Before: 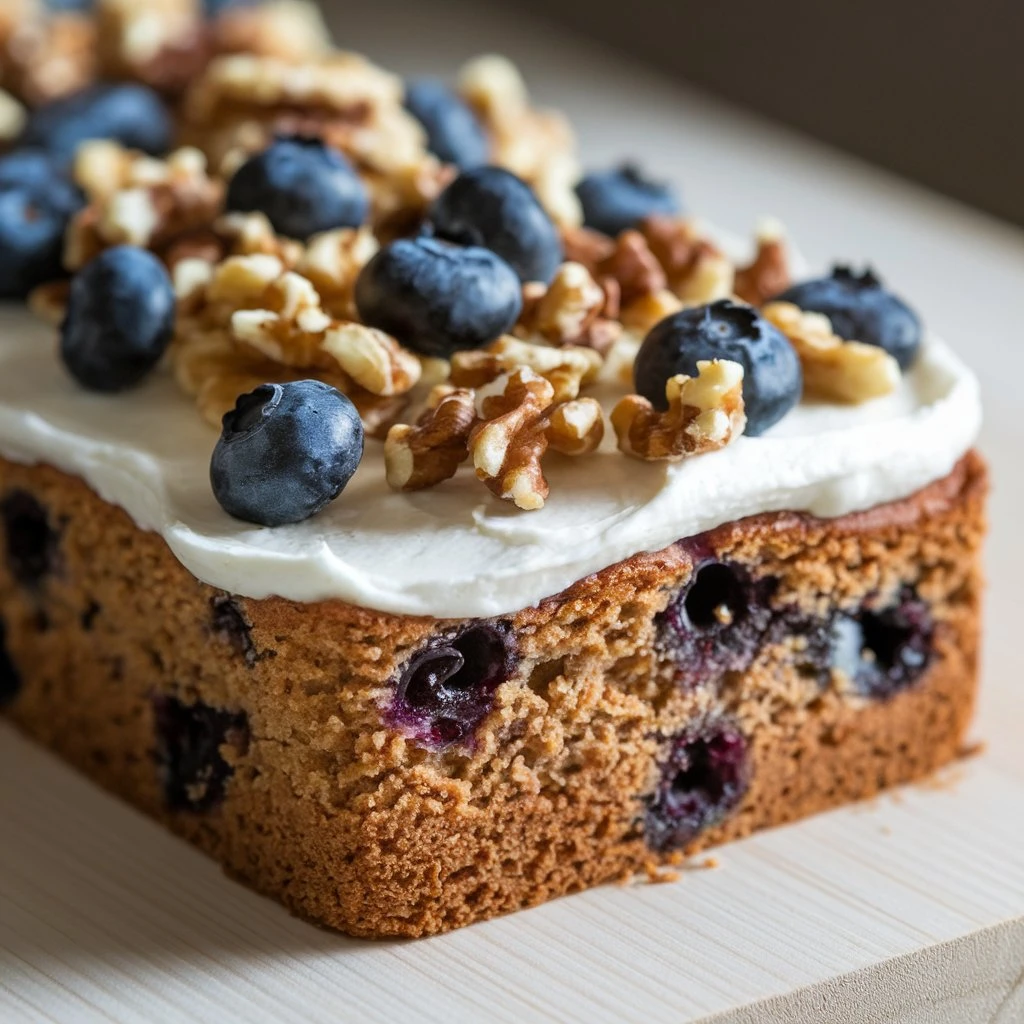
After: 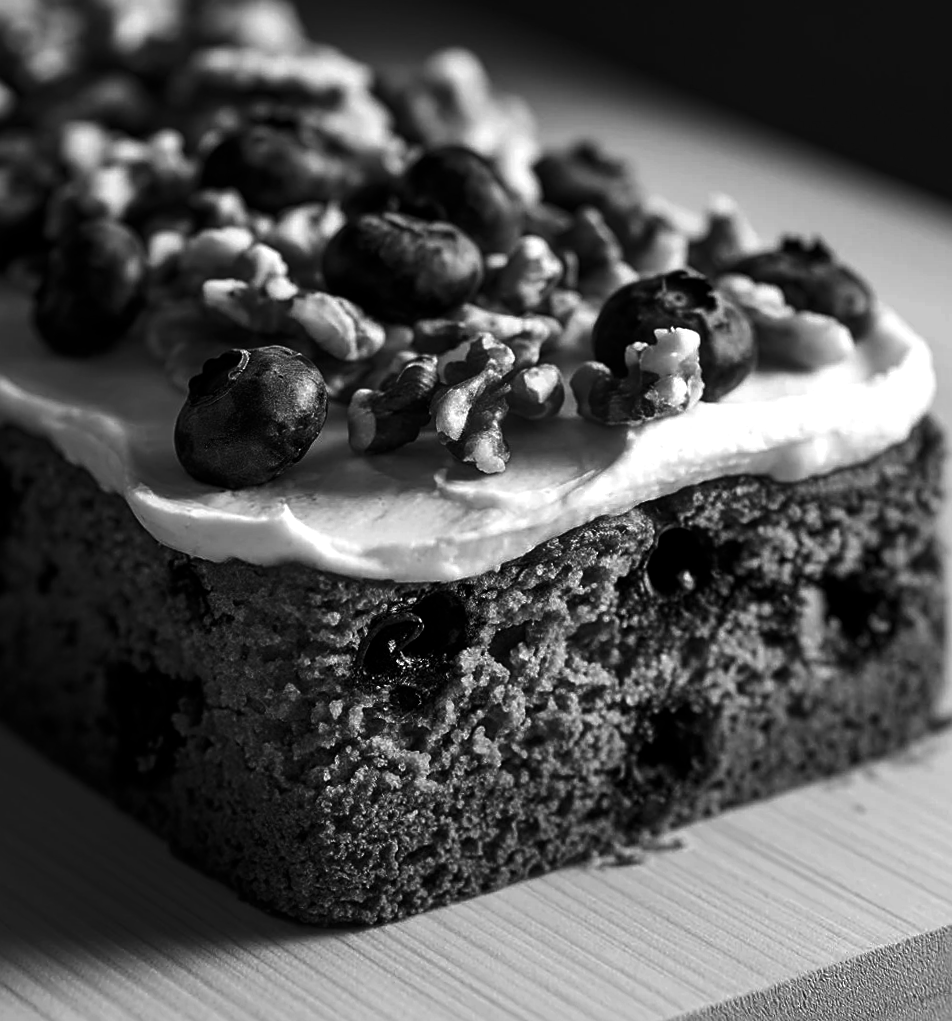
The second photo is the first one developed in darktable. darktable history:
contrast brightness saturation: contrast -0.03, brightness -0.59, saturation -1
rotate and perspective: rotation 0.215°, lens shift (vertical) -0.139, crop left 0.069, crop right 0.939, crop top 0.002, crop bottom 0.996
sharpen: on, module defaults
exposure: exposure 0.191 EV, compensate highlight preservation false
